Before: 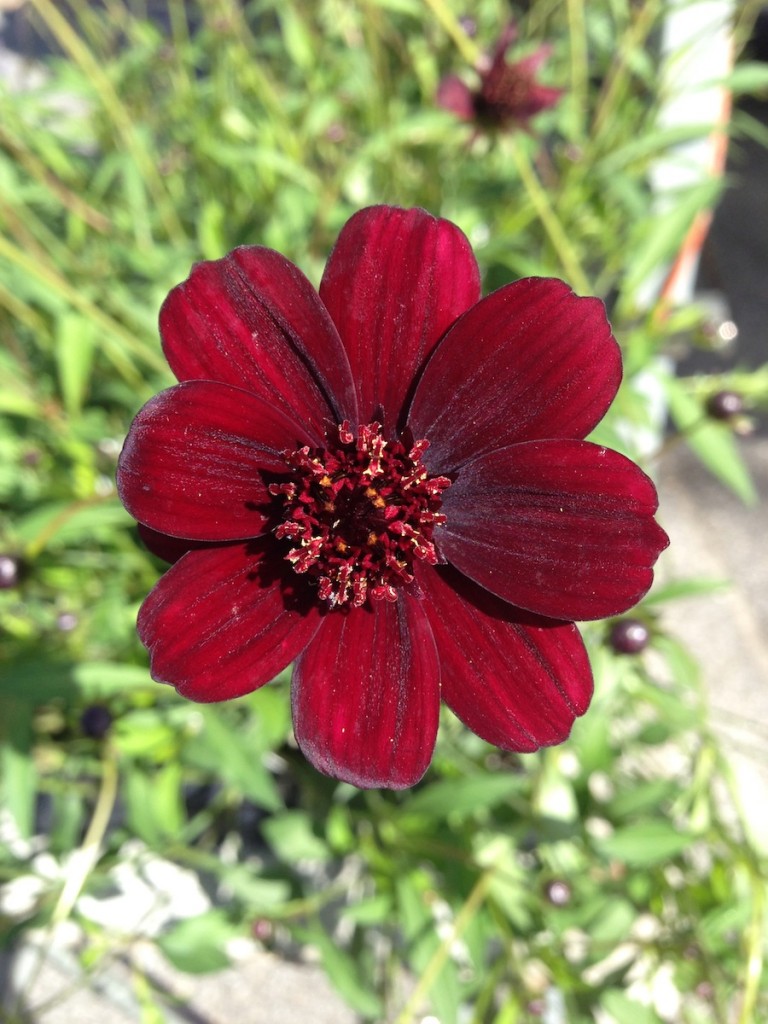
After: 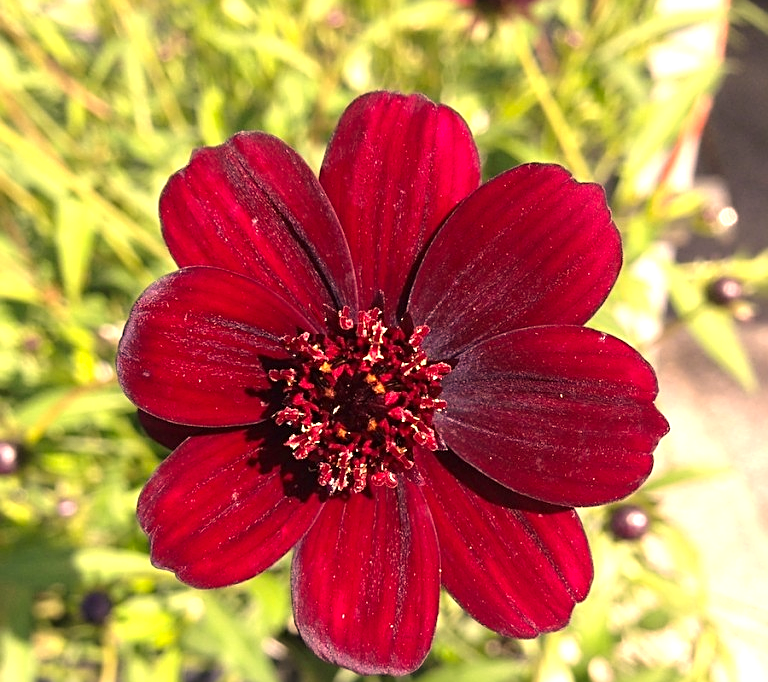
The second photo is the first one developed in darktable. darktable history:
sharpen: amount 0.55
color correction: highlights a* 17.88, highlights b* 18.79
crop: top 11.166%, bottom 22.168%
exposure: exposure 0.574 EV, compensate highlight preservation false
color balance: mode lift, gamma, gain (sRGB)
